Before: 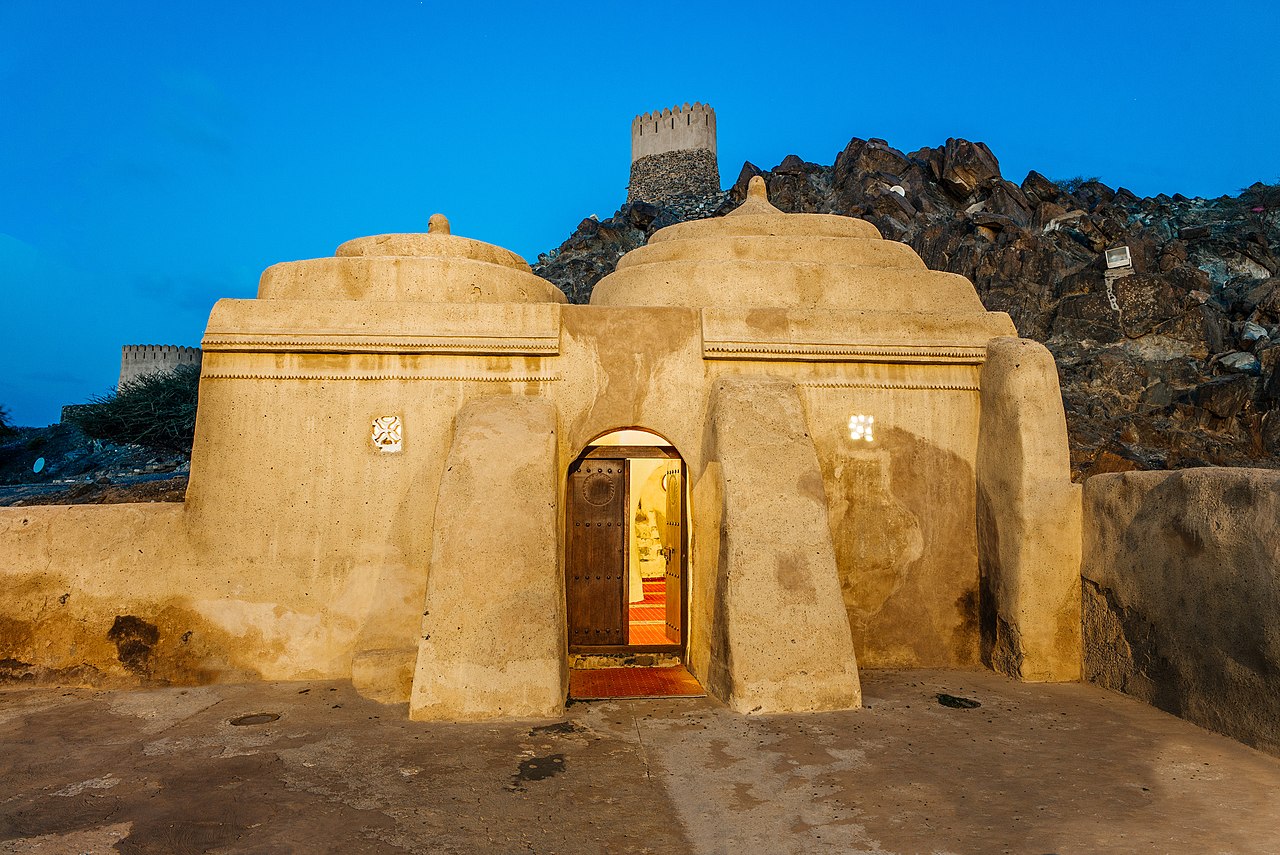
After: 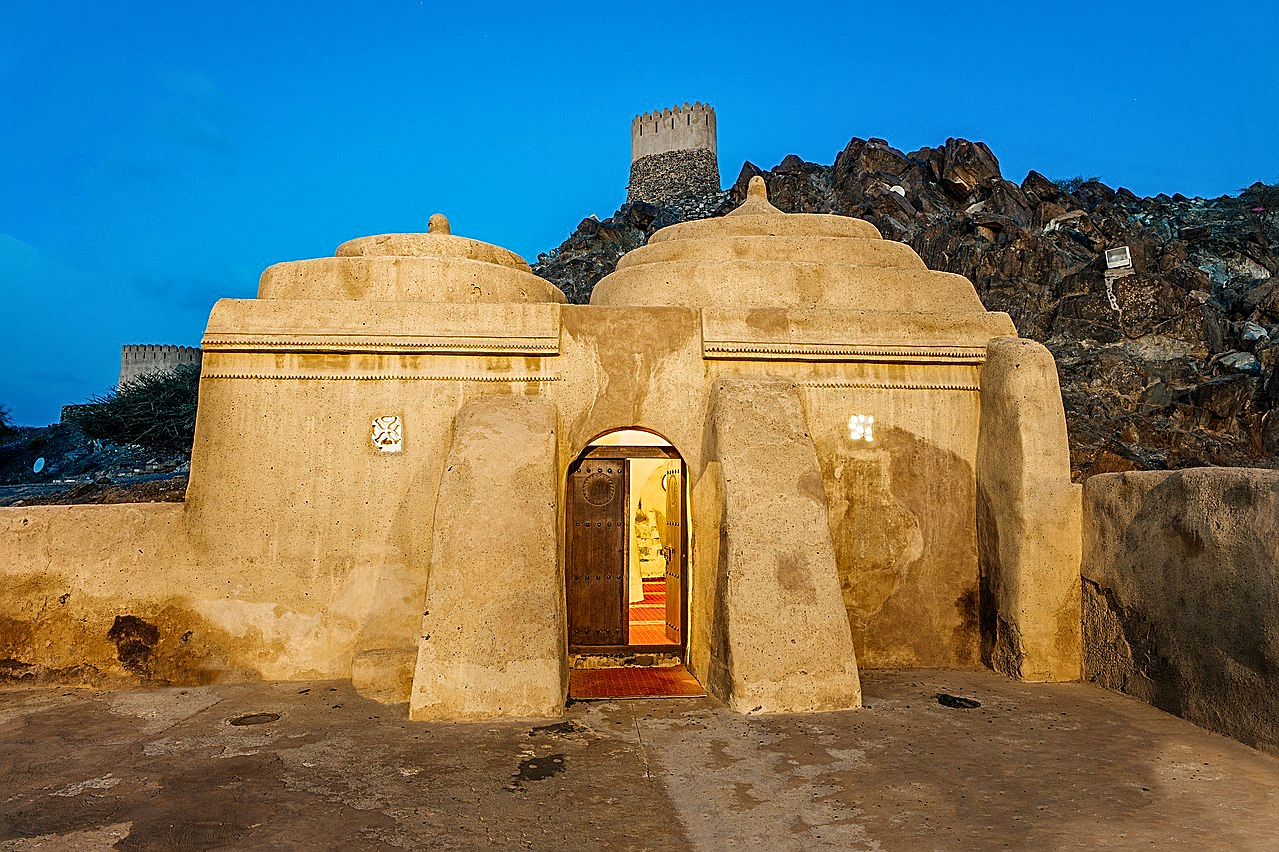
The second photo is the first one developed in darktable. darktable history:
crop: top 0.113%, bottom 0.133%
sharpen: on, module defaults
local contrast: mode bilateral grid, contrast 20, coarseness 49, detail 121%, midtone range 0.2
